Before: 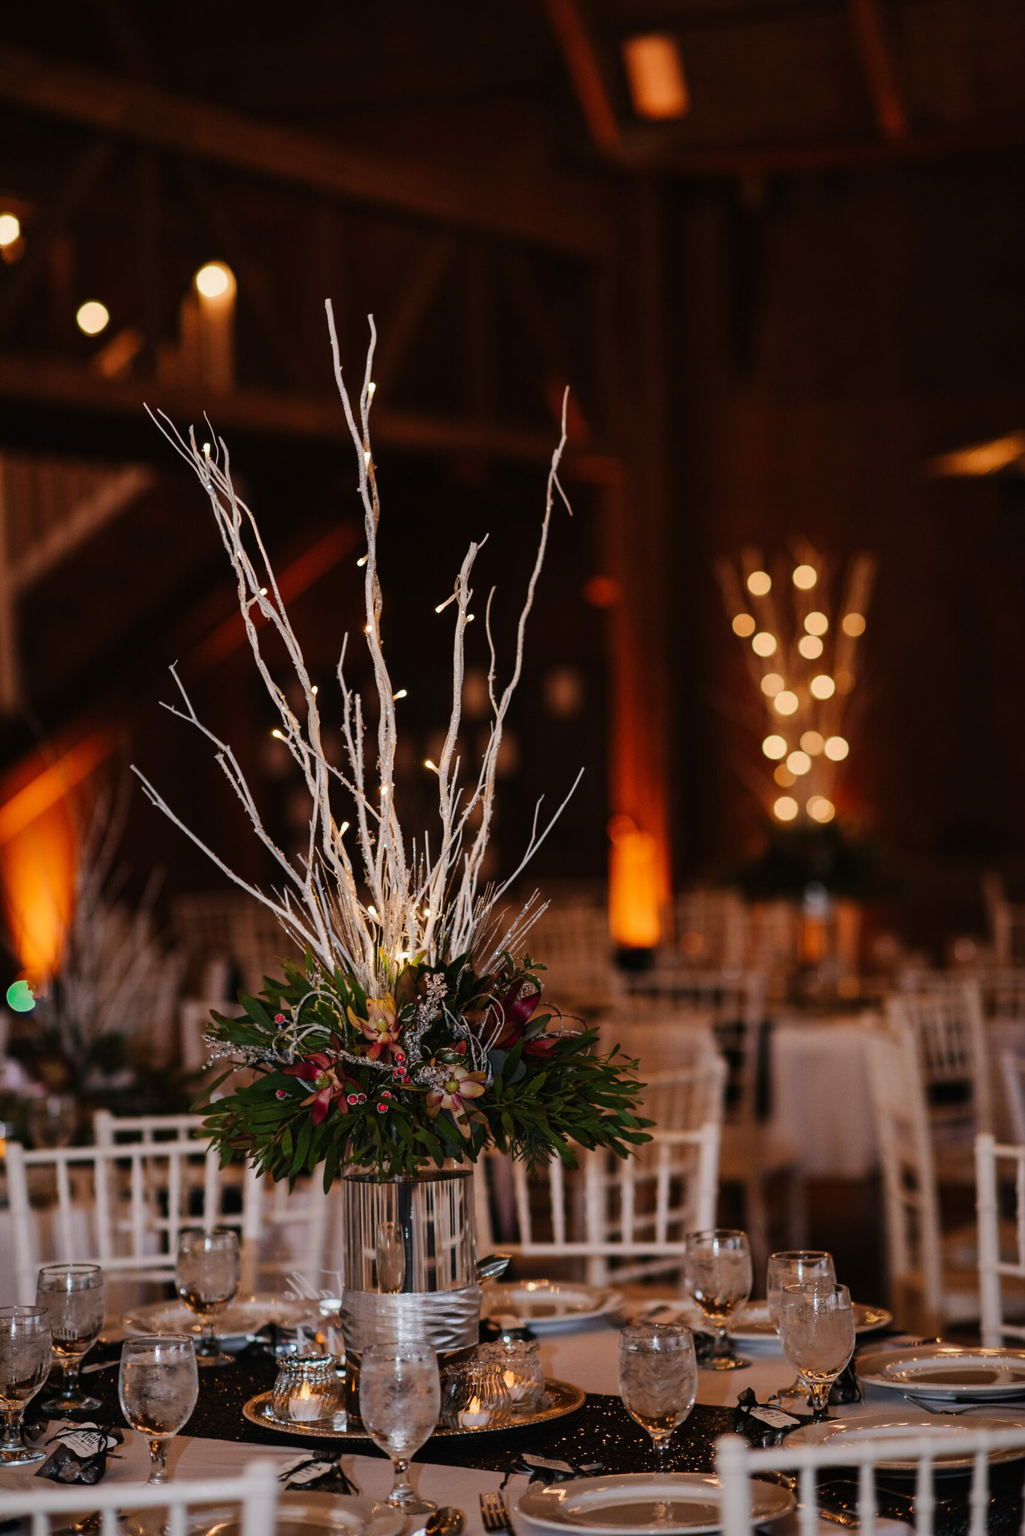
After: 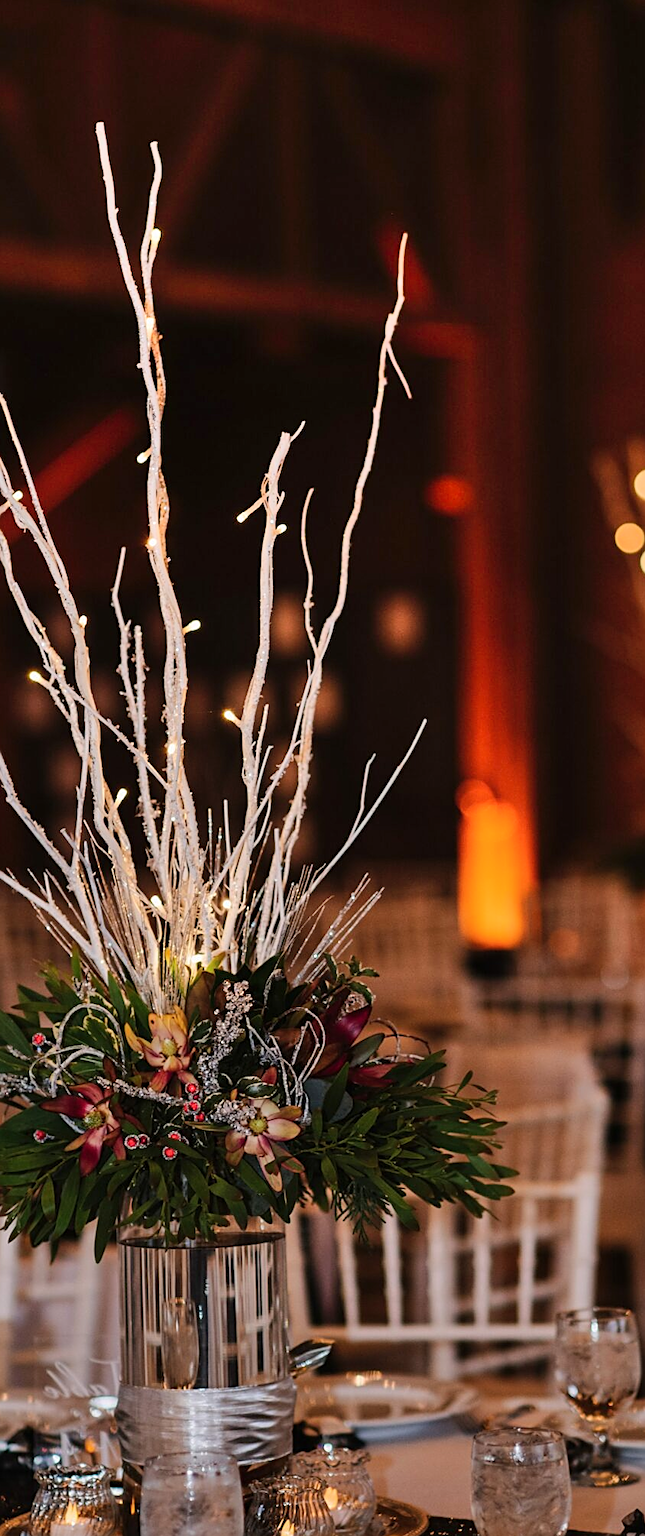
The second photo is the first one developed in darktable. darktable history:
shadows and highlights: radius 133.83, soften with gaussian
crop and rotate: angle 0.02°, left 24.353%, top 13.219%, right 26.156%, bottom 8.224%
sharpen: on, module defaults
